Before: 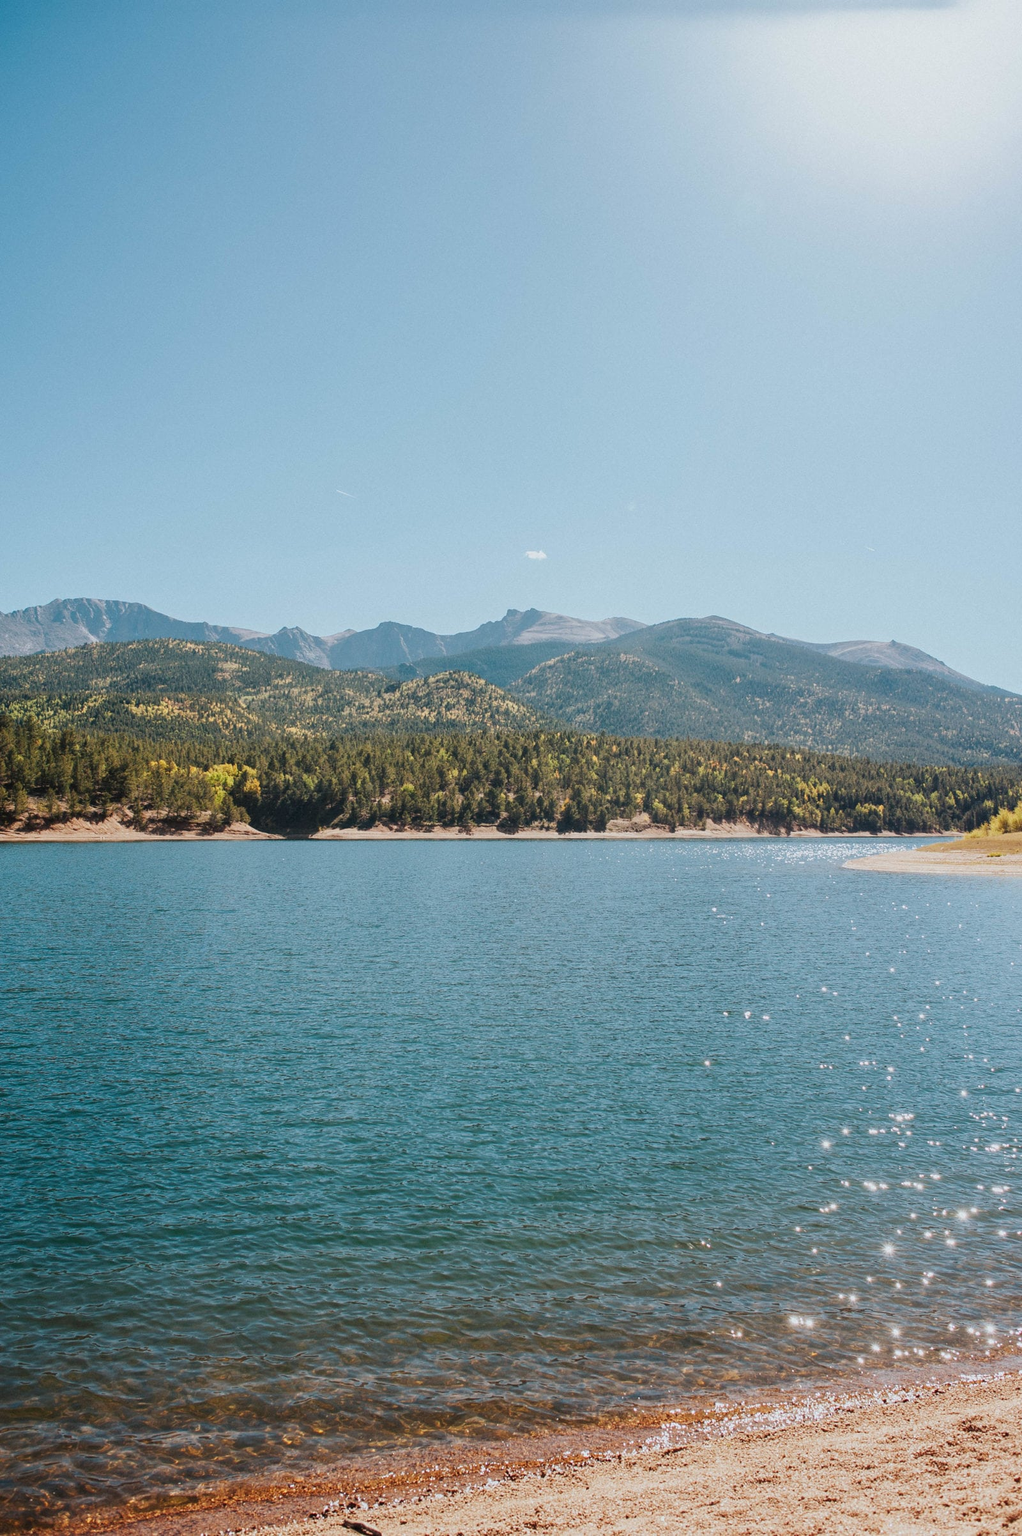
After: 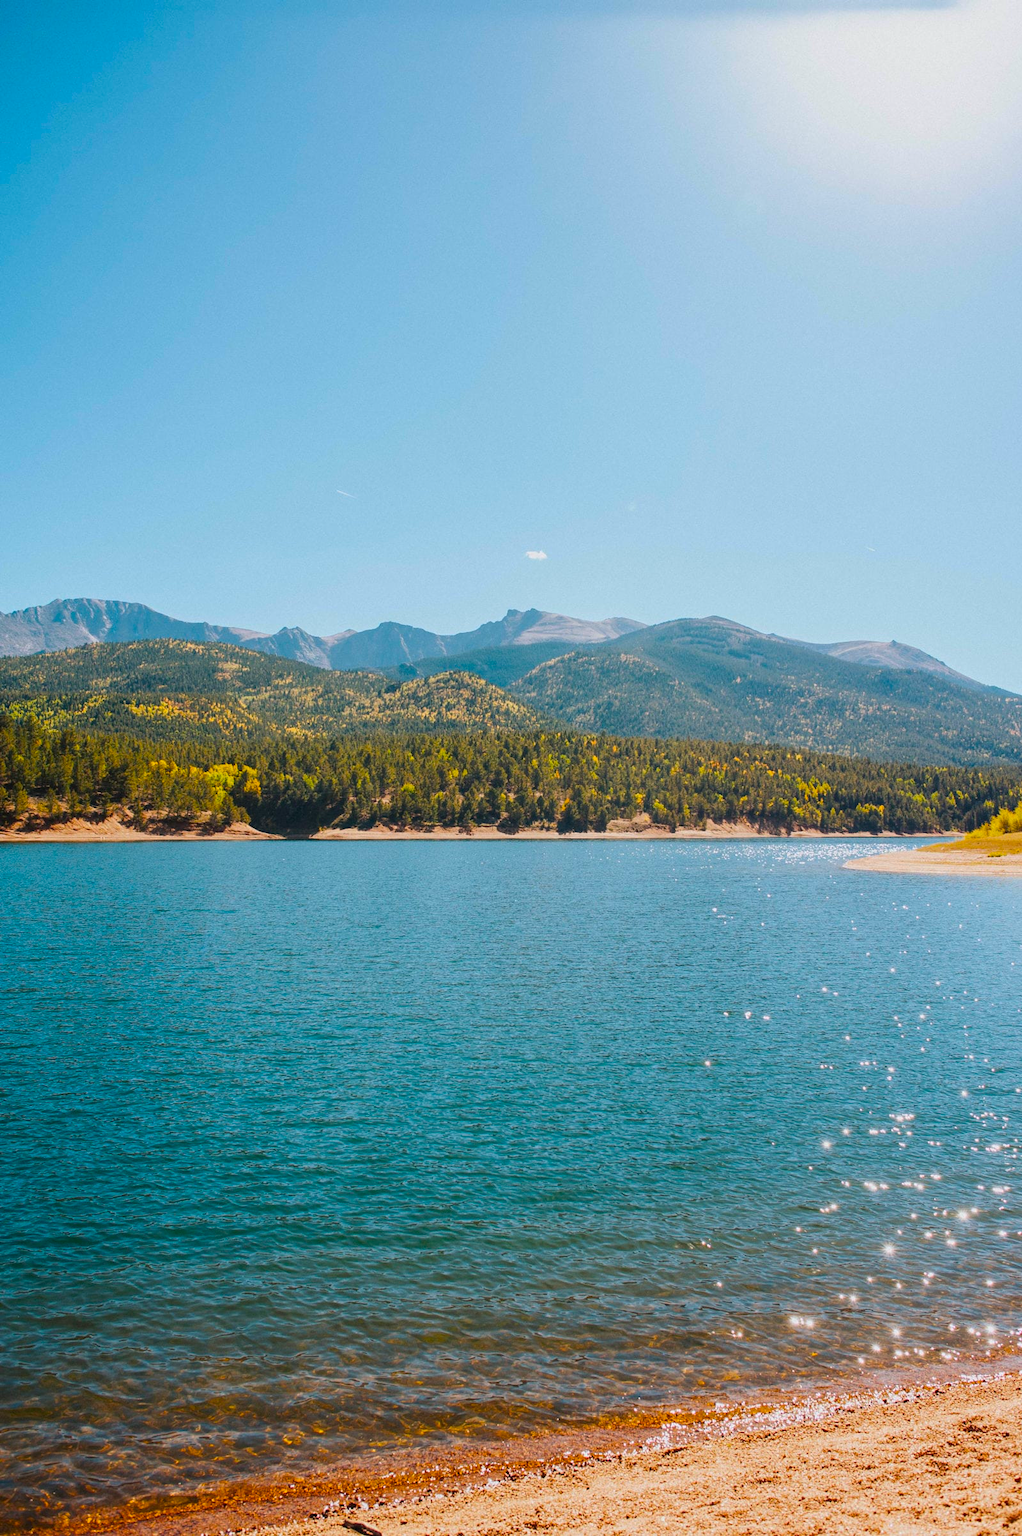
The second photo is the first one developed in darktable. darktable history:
tone equalizer: on, module defaults
color balance rgb: highlights gain › luminance 7.085%, highlights gain › chroma 0.945%, highlights gain › hue 49.58°, perceptual saturation grading › global saturation 74.441%, perceptual saturation grading › shadows -30.224%, global vibrance 3.25%
contrast brightness saturation: contrast -0.017, brightness -0.009, saturation 0.031
